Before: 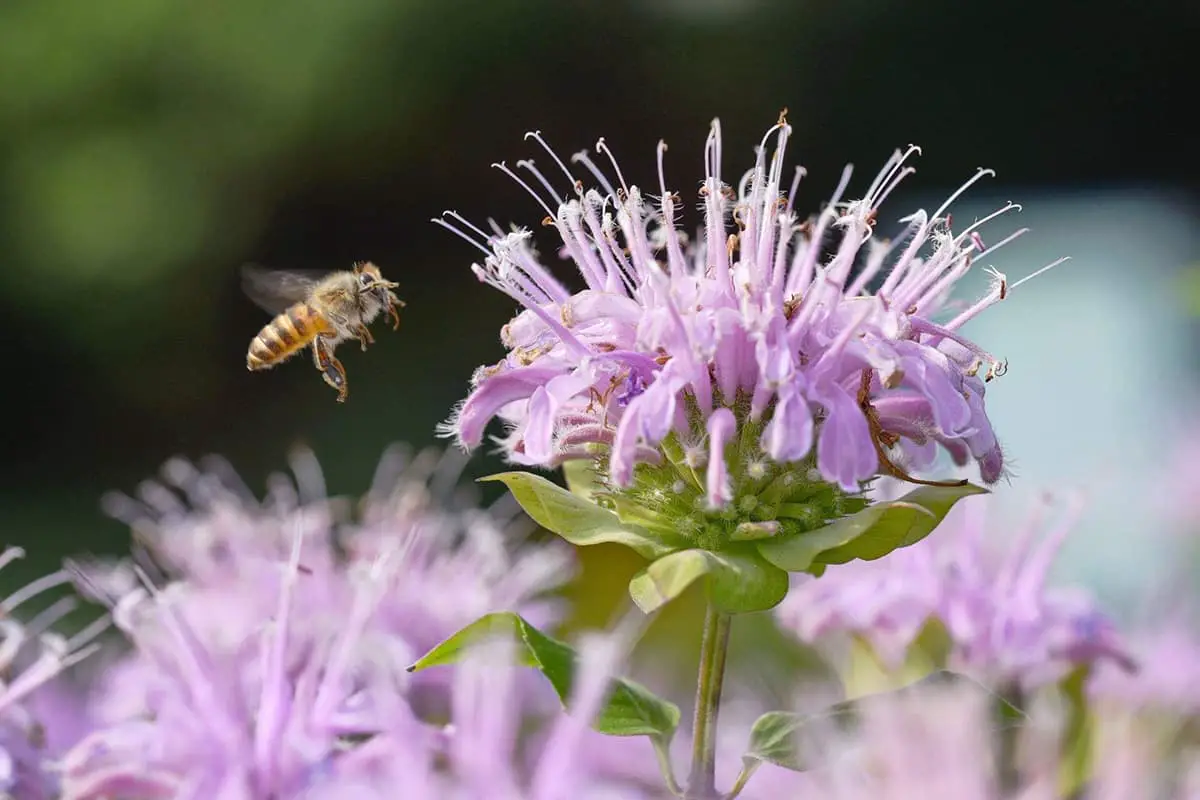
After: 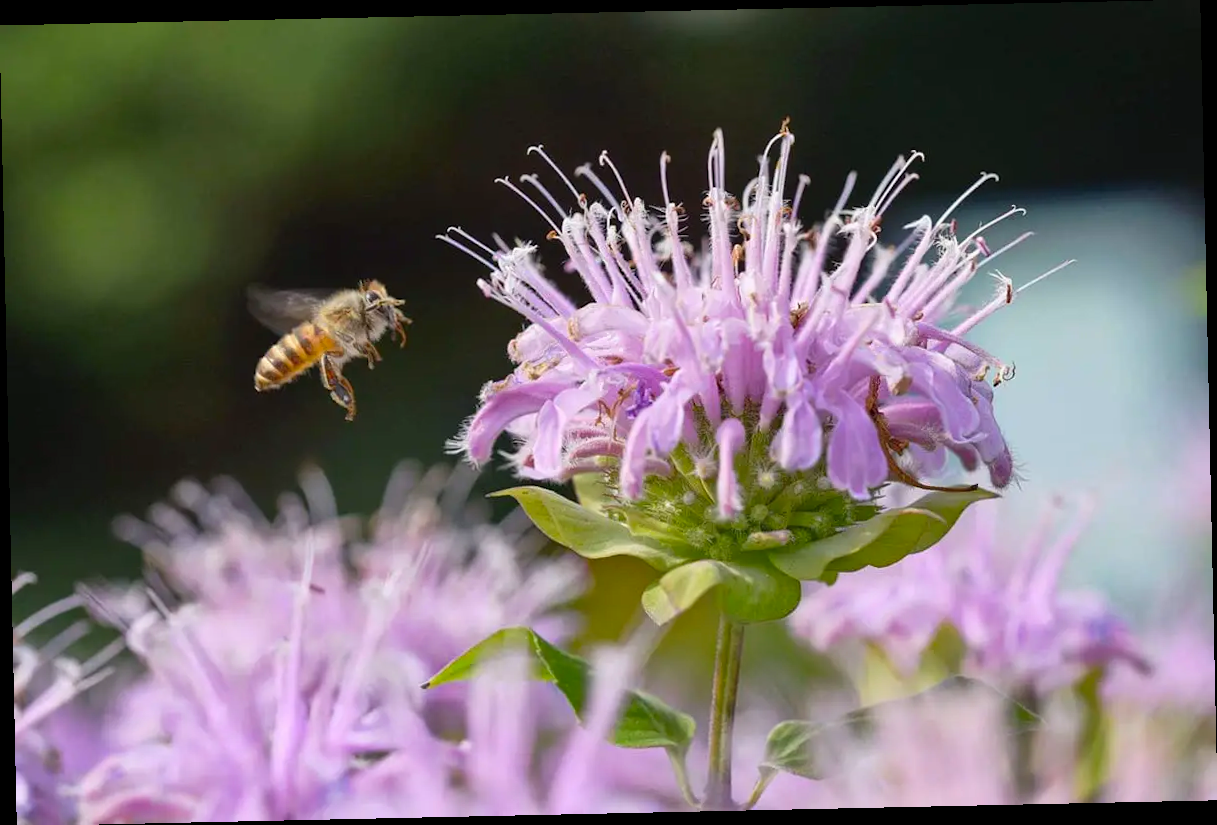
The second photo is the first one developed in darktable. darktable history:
white balance: emerald 1
contrast brightness saturation: saturation 0.13
rotate and perspective: rotation -1.24°, automatic cropping off
exposure: exposure -0.05 EV
